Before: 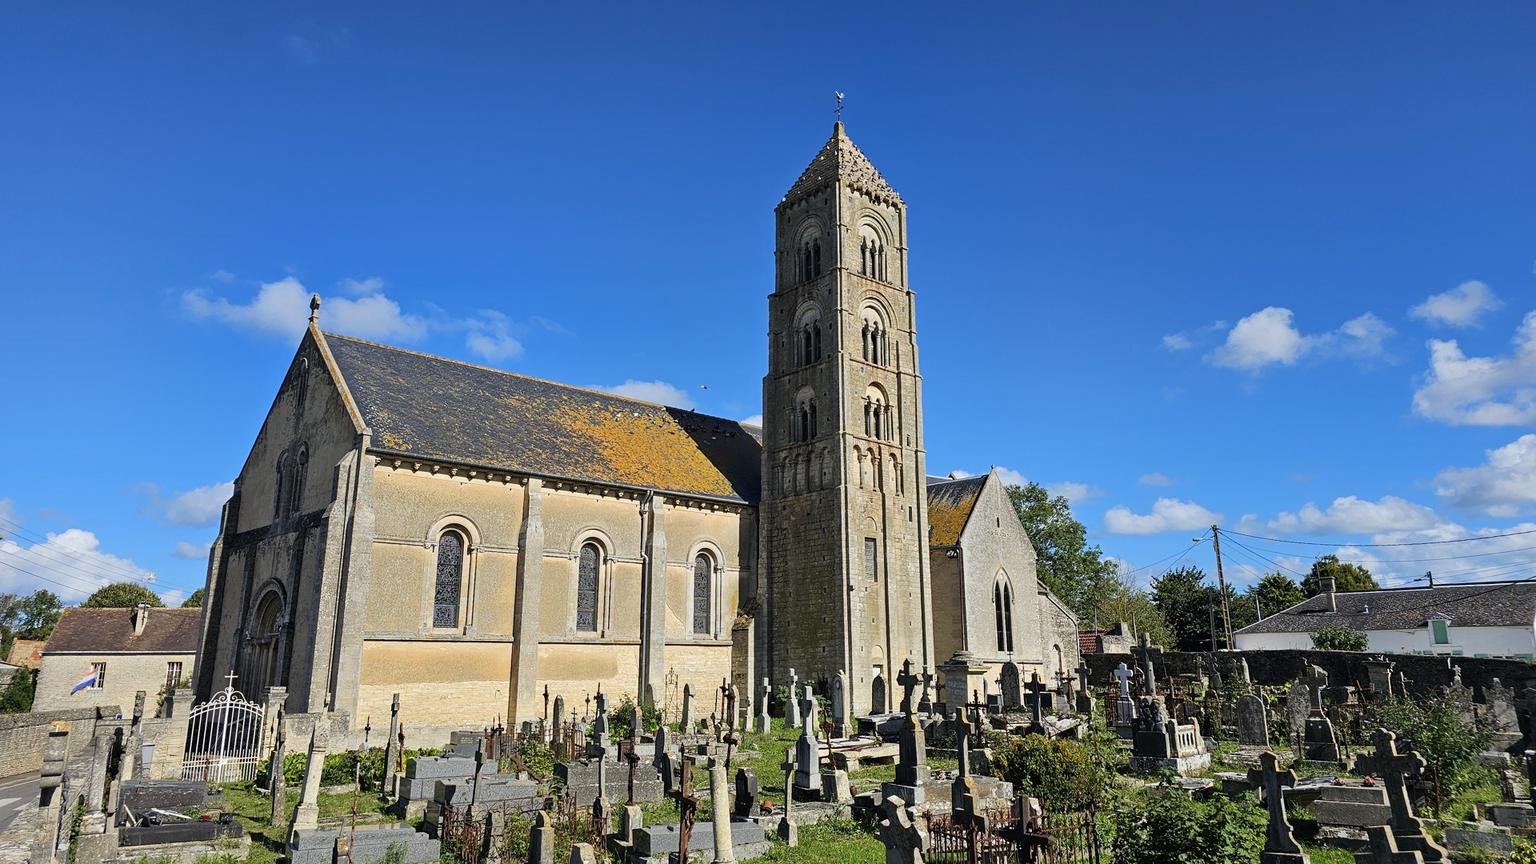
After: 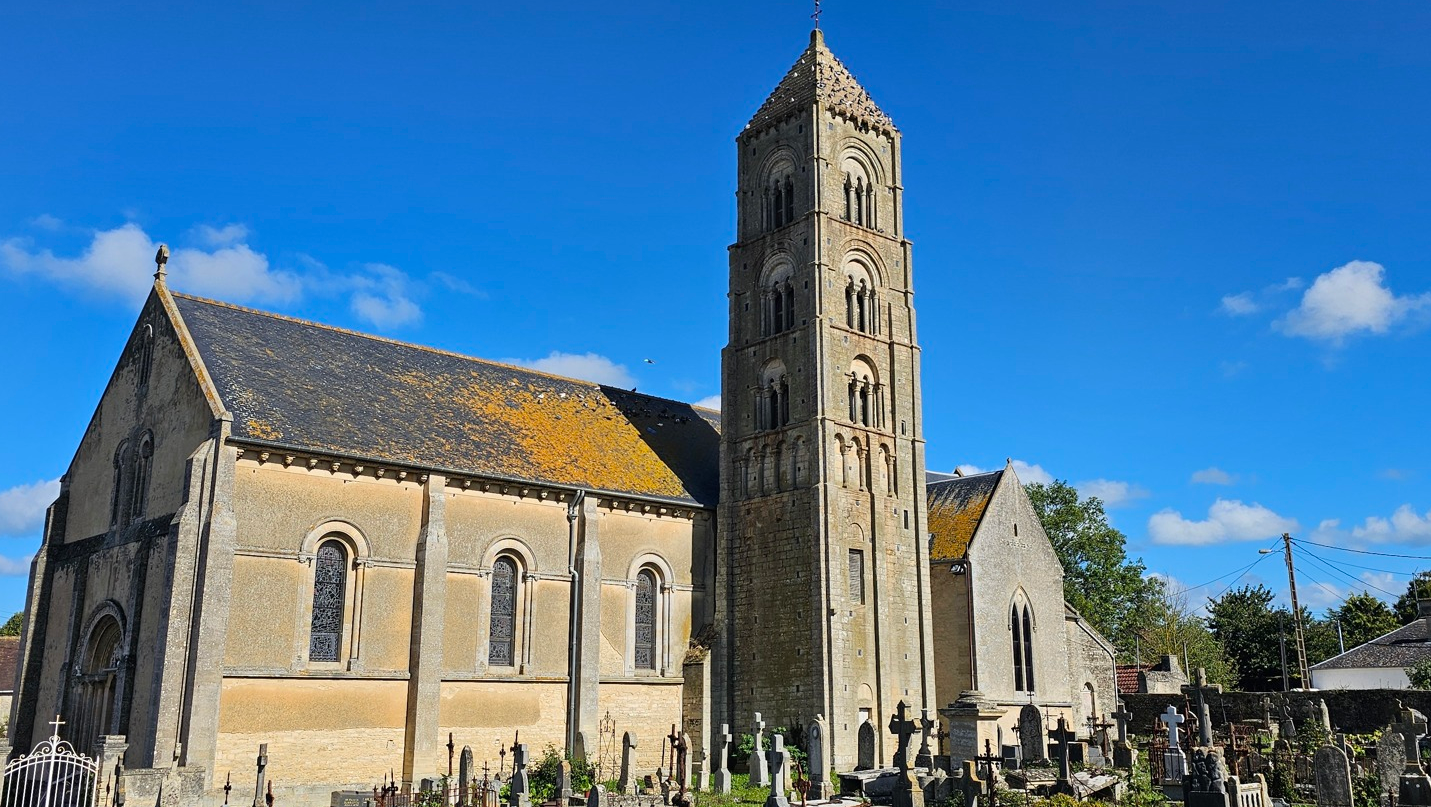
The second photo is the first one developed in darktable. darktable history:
crop and rotate: left 12.103%, top 11.418%, right 13.315%, bottom 13.85%
